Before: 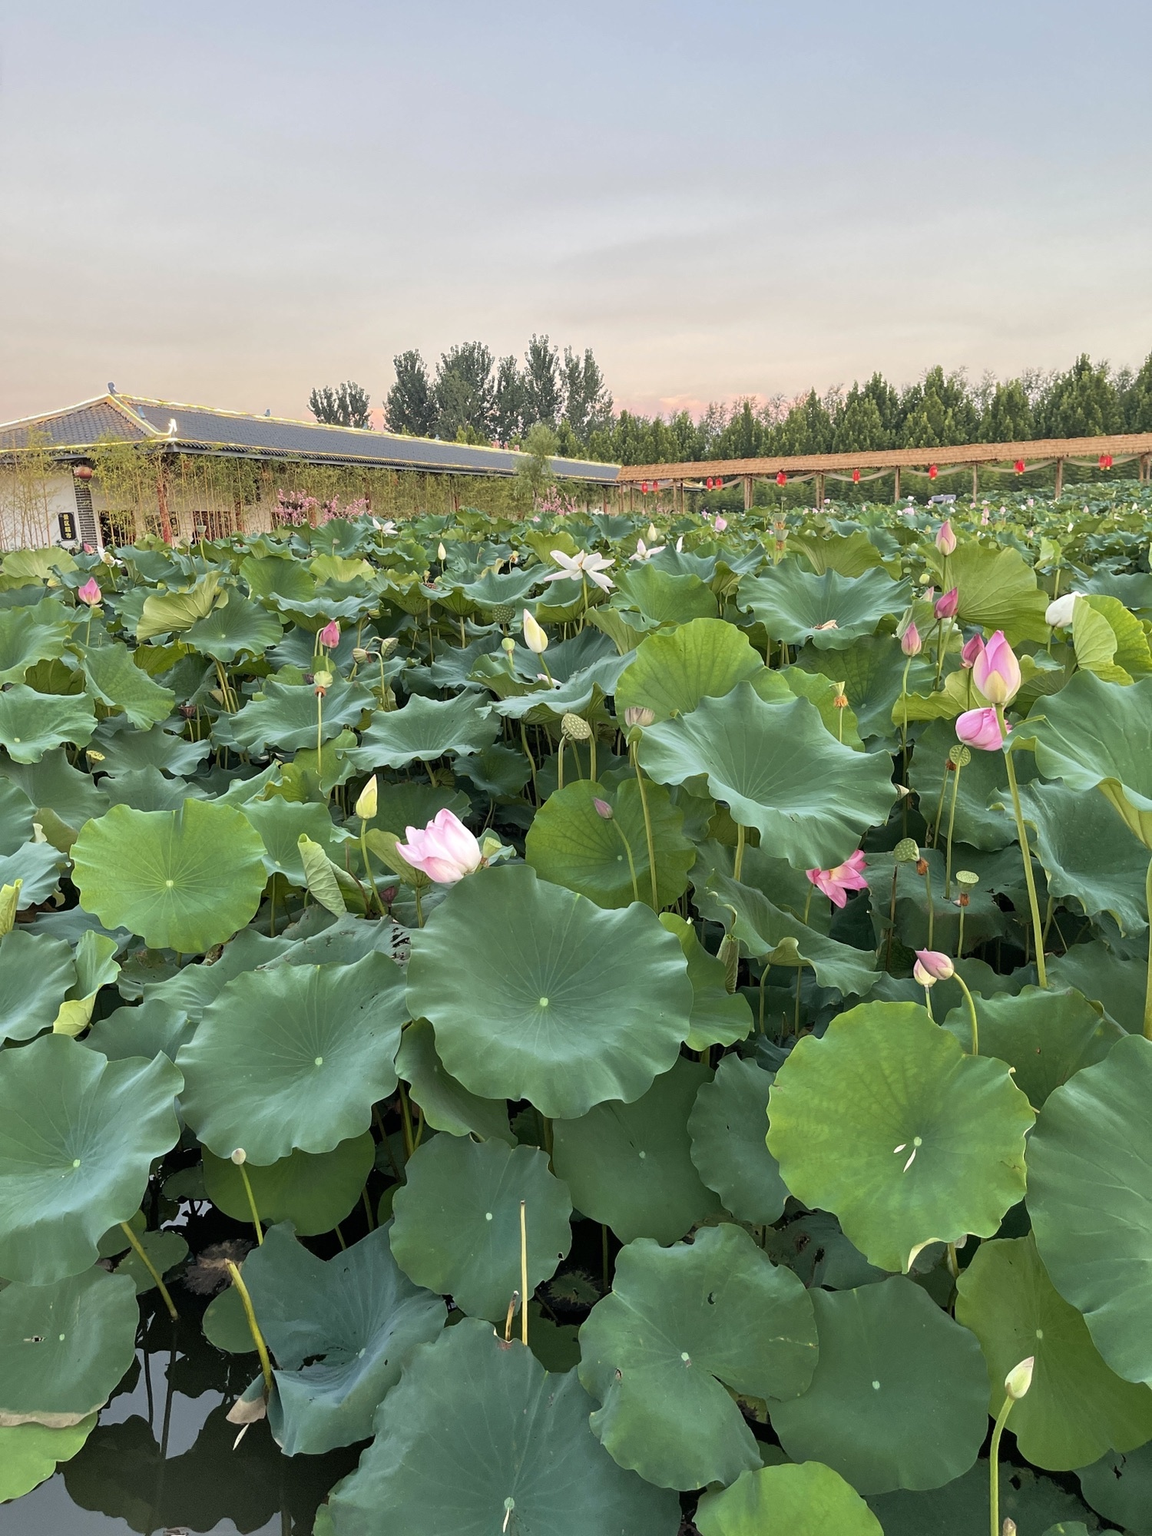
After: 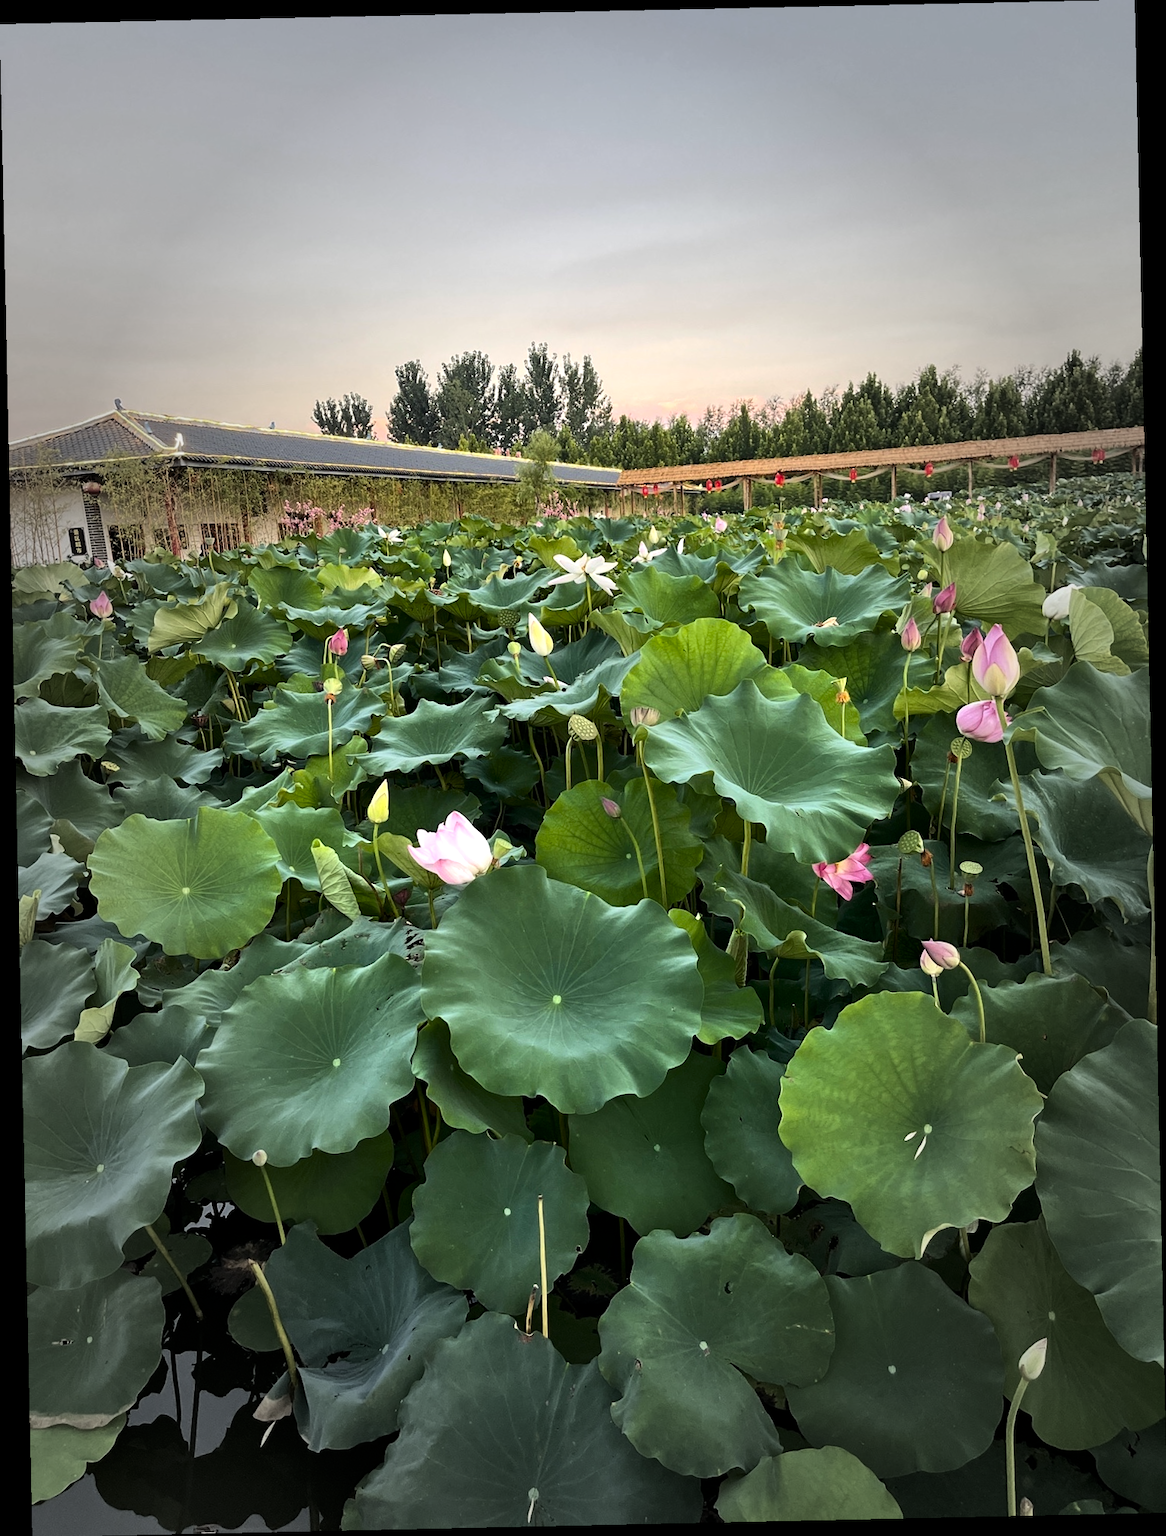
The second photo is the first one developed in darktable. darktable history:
rotate and perspective: rotation -1.24°, automatic cropping off
contrast brightness saturation: contrast 0.15, brightness -0.01, saturation 0.1
vignetting: fall-off start 48.41%, automatic ratio true, width/height ratio 1.29, unbound false
color balance rgb: shadows lift › luminance -10%, power › luminance -9%, linear chroma grading › global chroma 10%, global vibrance 10%, contrast 15%, saturation formula JzAzBz (2021)
